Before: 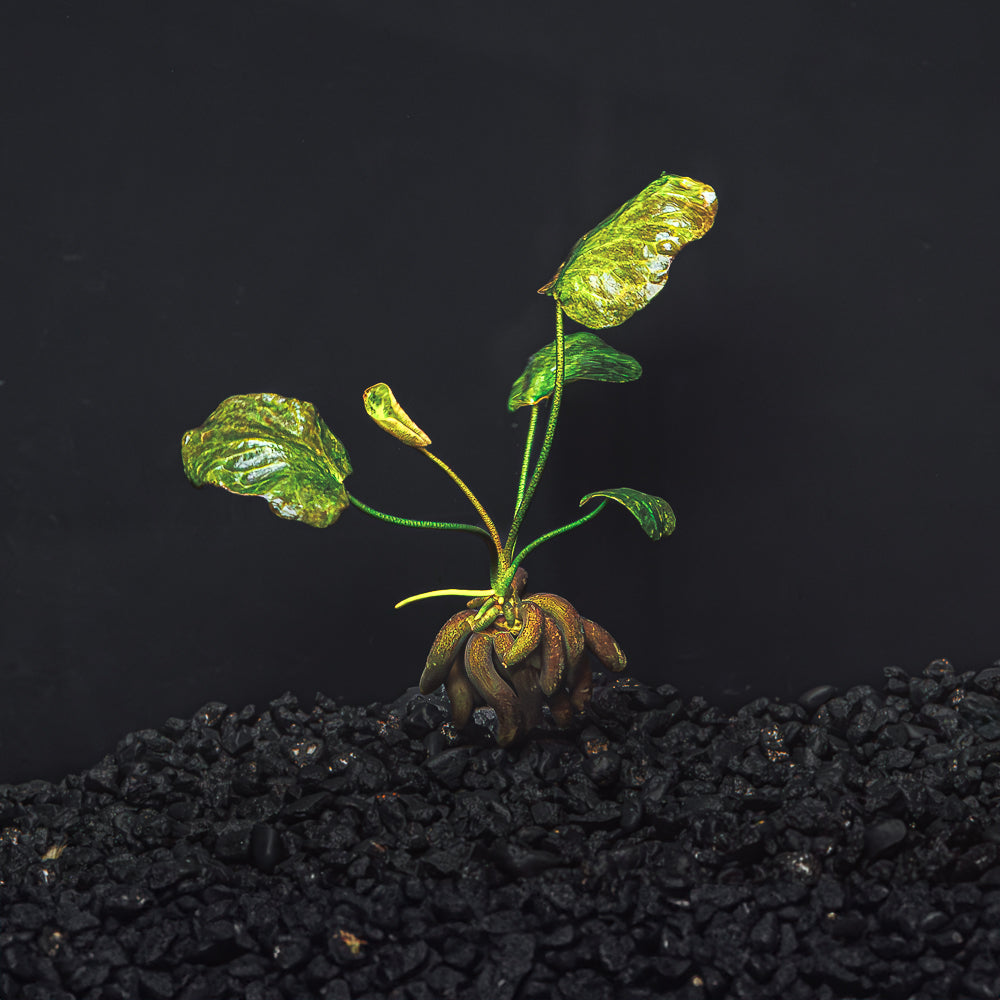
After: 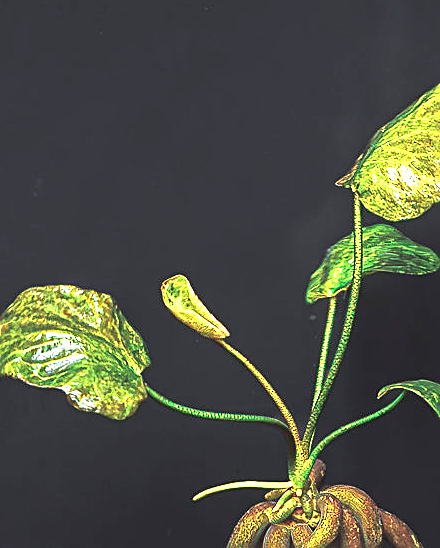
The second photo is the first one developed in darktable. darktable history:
exposure: black level correction 0, exposure 1.1 EV, compensate exposure bias true, compensate highlight preservation false
crop: left 20.248%, top 10.86%, right 35.675%, bottom 34.321%
sharpen: on, module defaults
